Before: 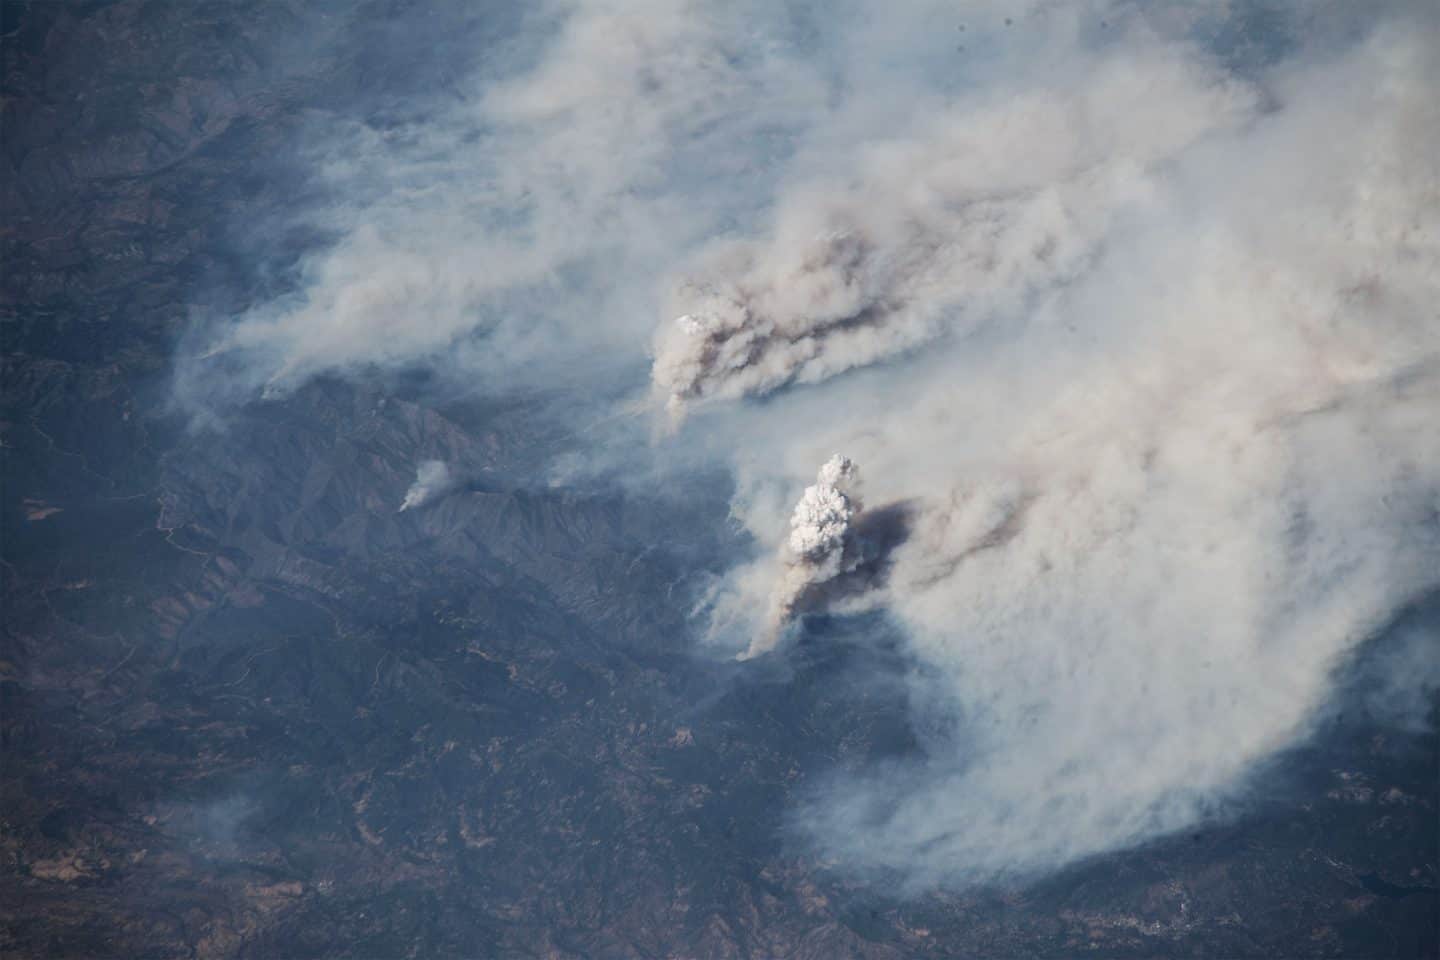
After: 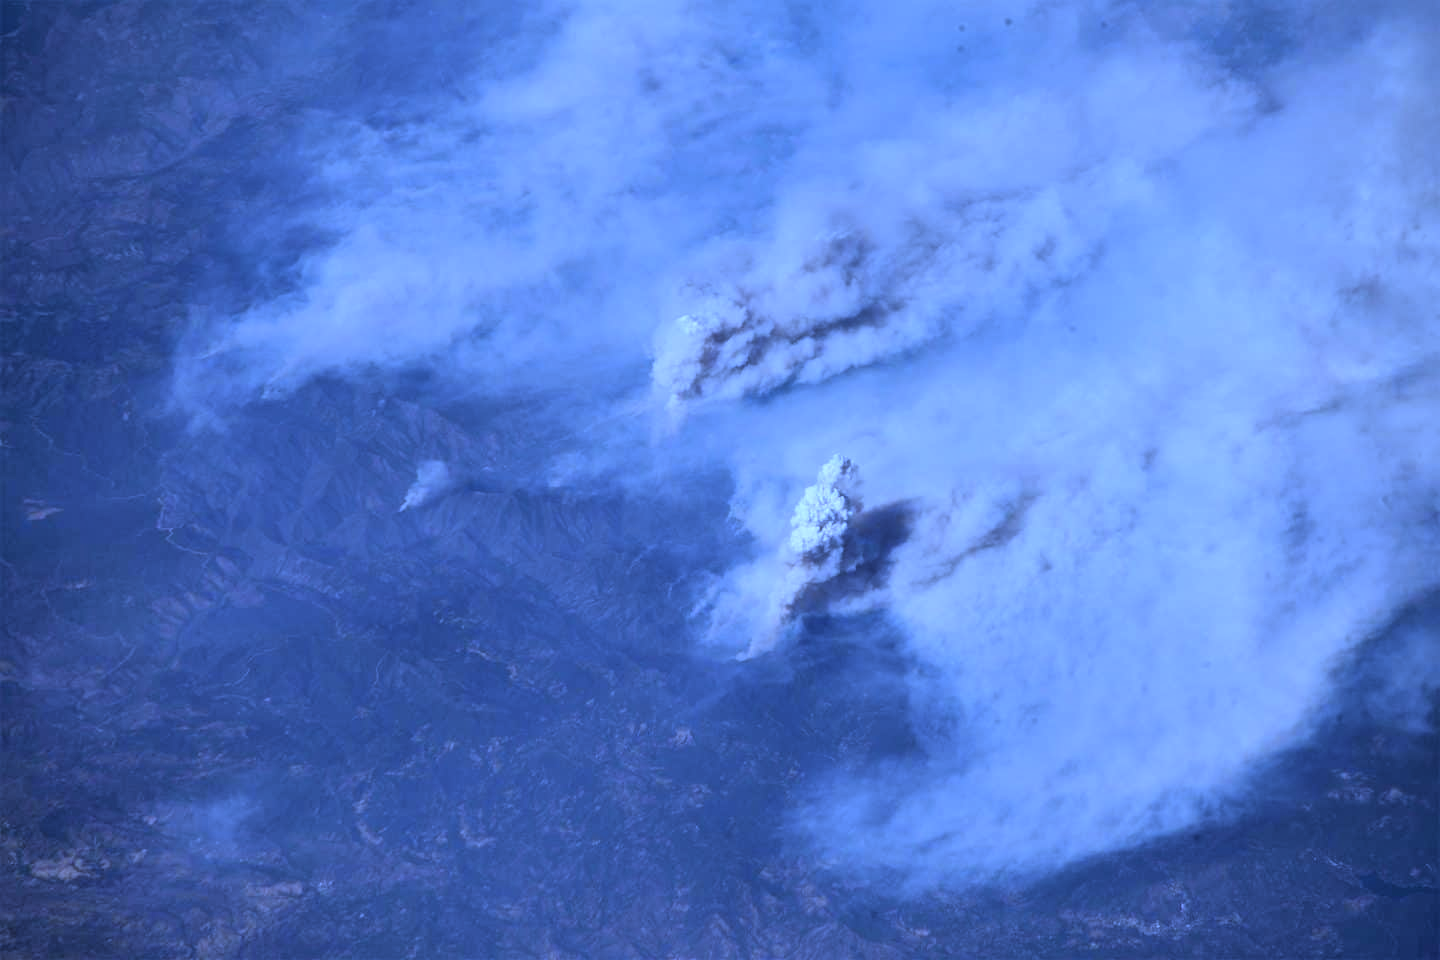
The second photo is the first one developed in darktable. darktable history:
shadows and highlights: white point adjustment 0.05, highlights color adjustment 55.9%, soften with gaussian
white balance: red 0.766, blue 1.537
